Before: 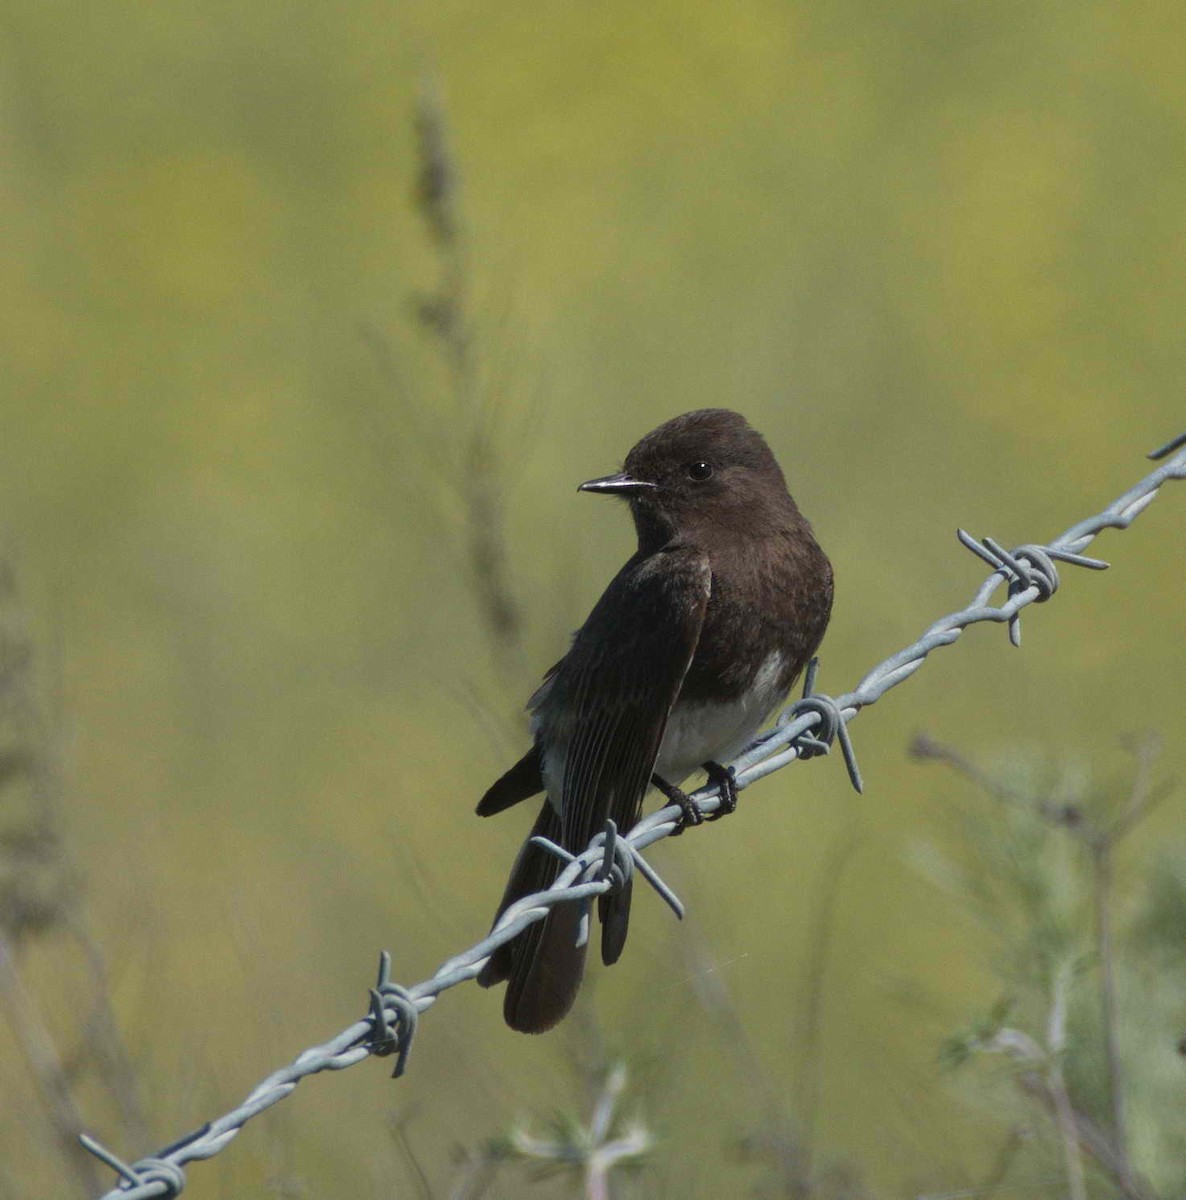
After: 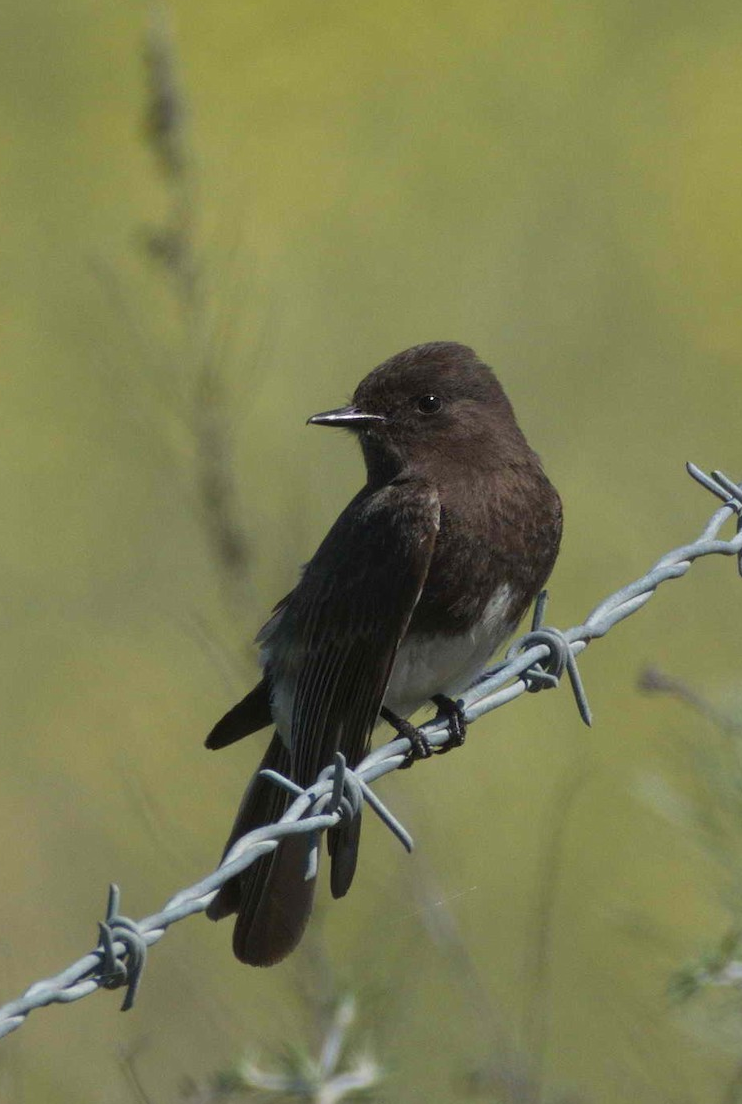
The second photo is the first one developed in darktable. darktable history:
crop and rotate: left 22.85%, top 5.632%, right 14.573%, bottom 2.331%
